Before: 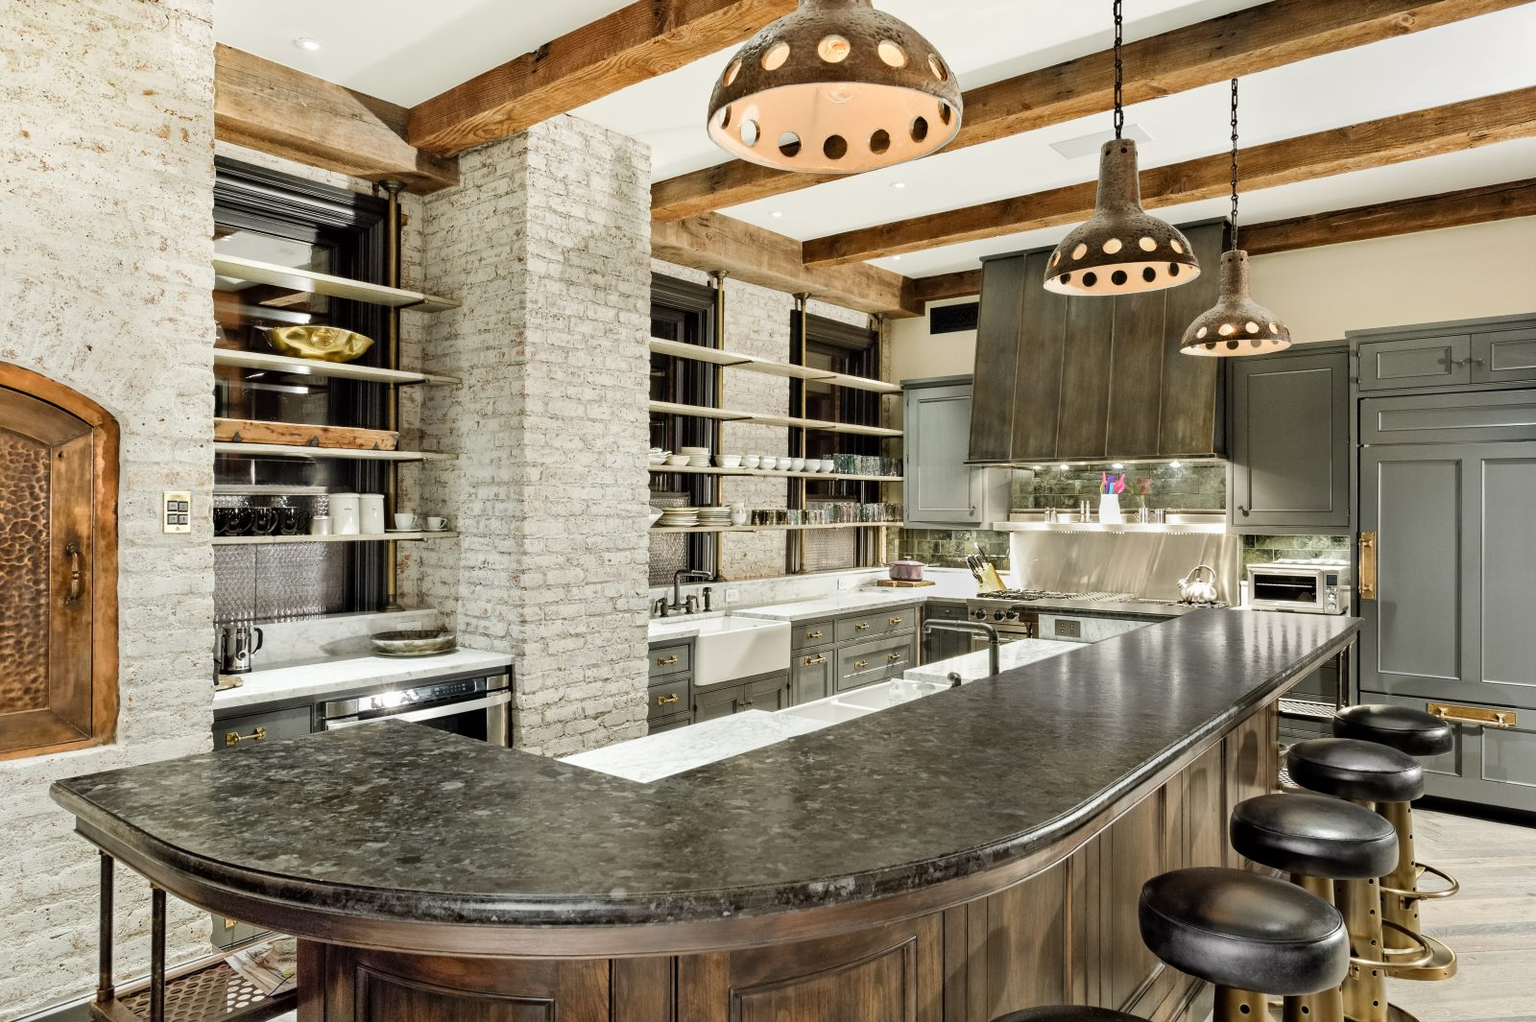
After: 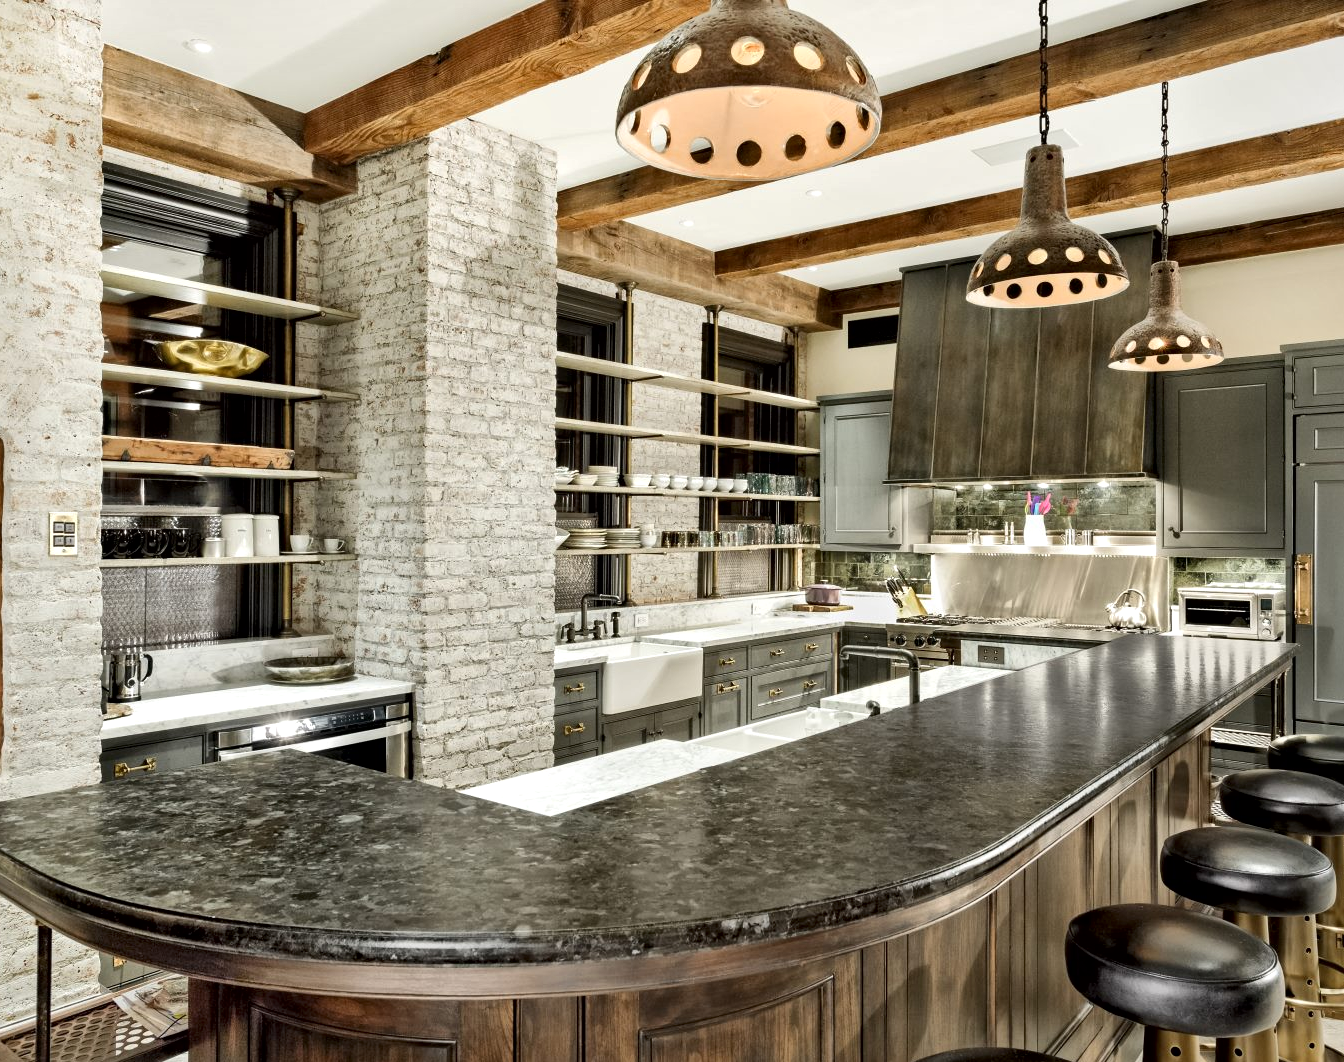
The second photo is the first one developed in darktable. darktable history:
local contrast: mode bilateral grid, contrast 25, coarseness 60, detail 151%, midtone range 0.2
crop: left 7.598%, right 7.873%
